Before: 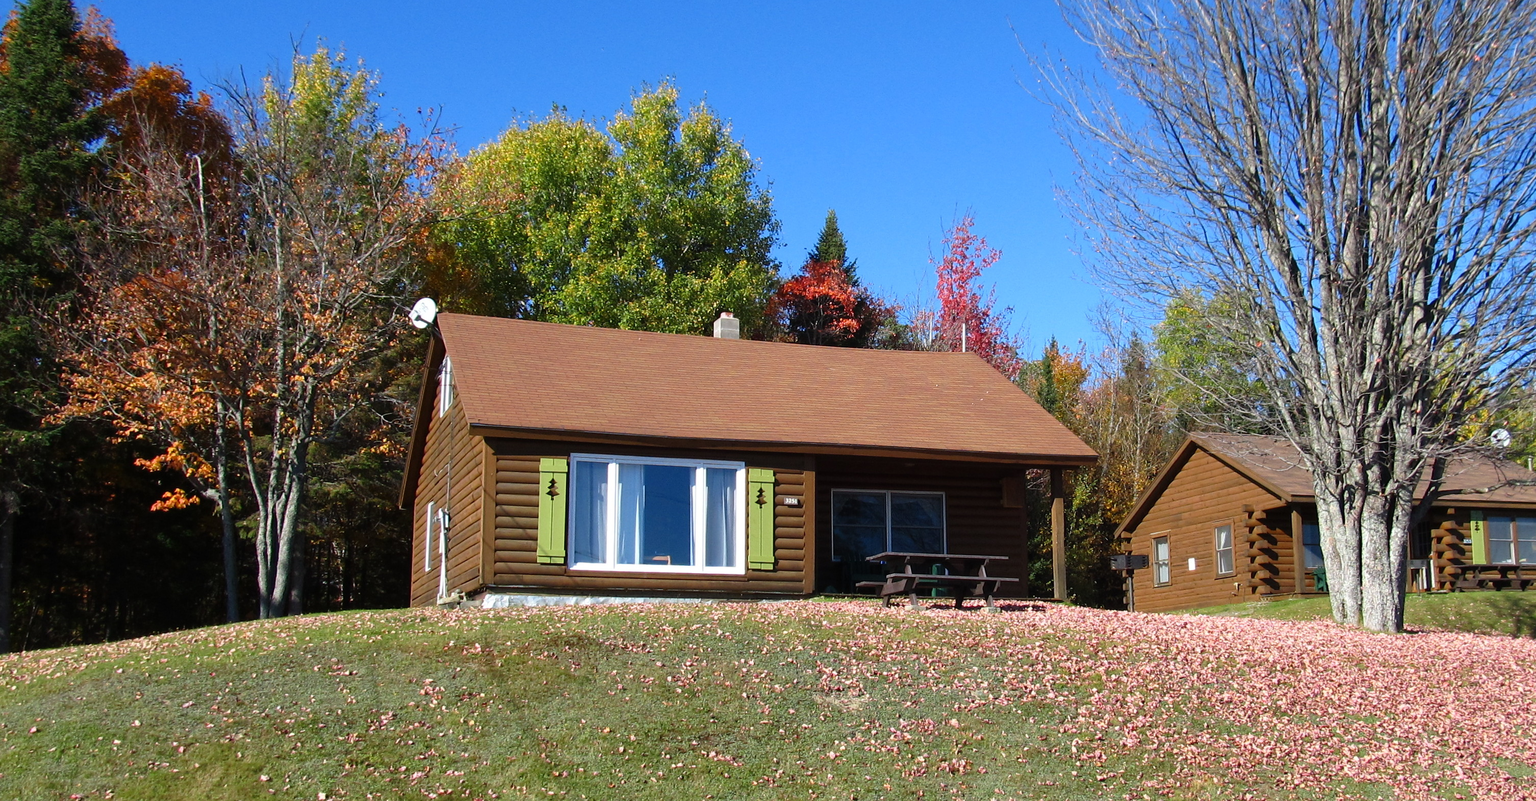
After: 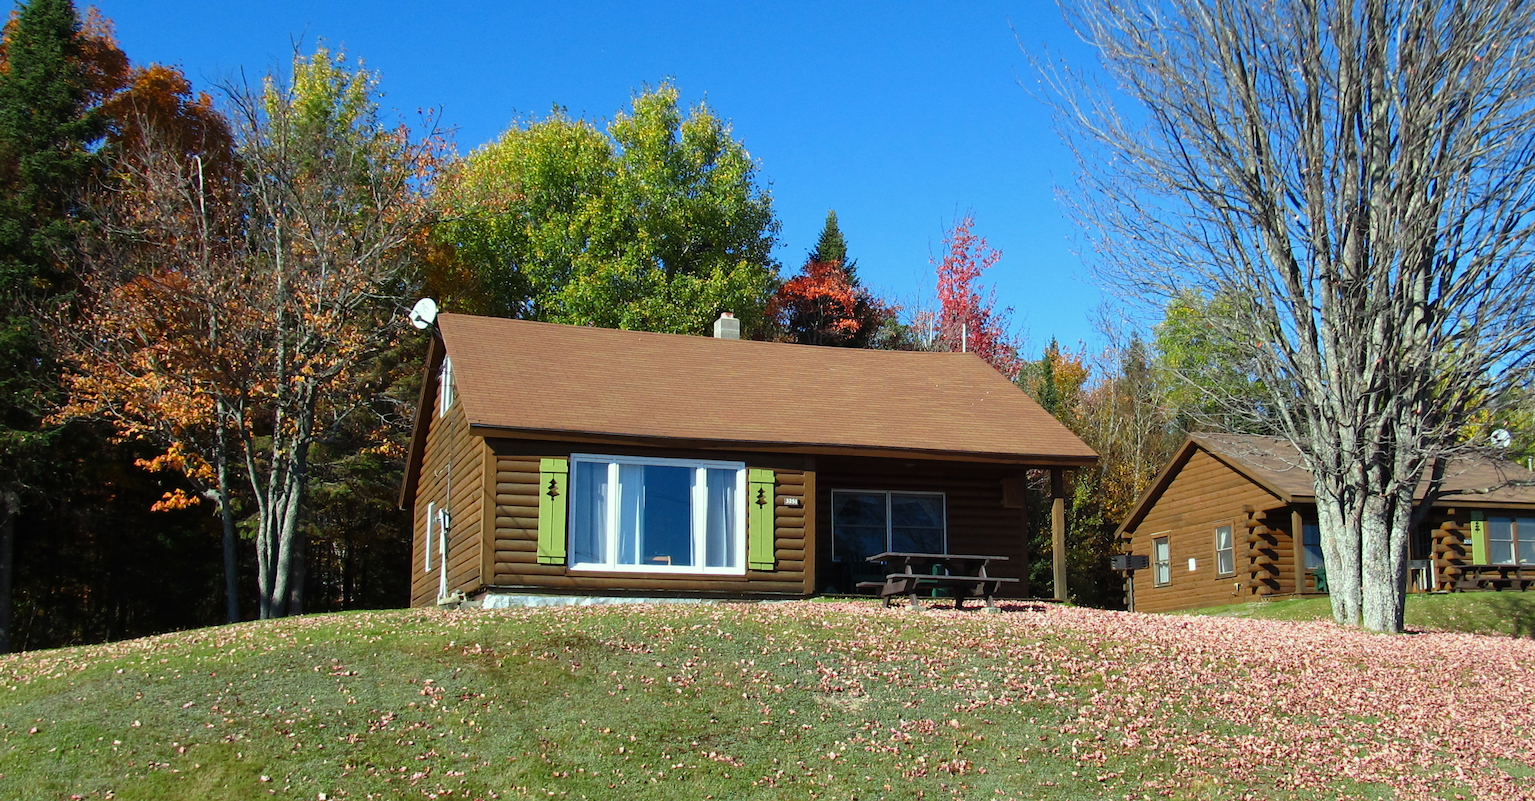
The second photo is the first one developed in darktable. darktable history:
color correction: highlights a* -8.33, highlights b* 3.63
